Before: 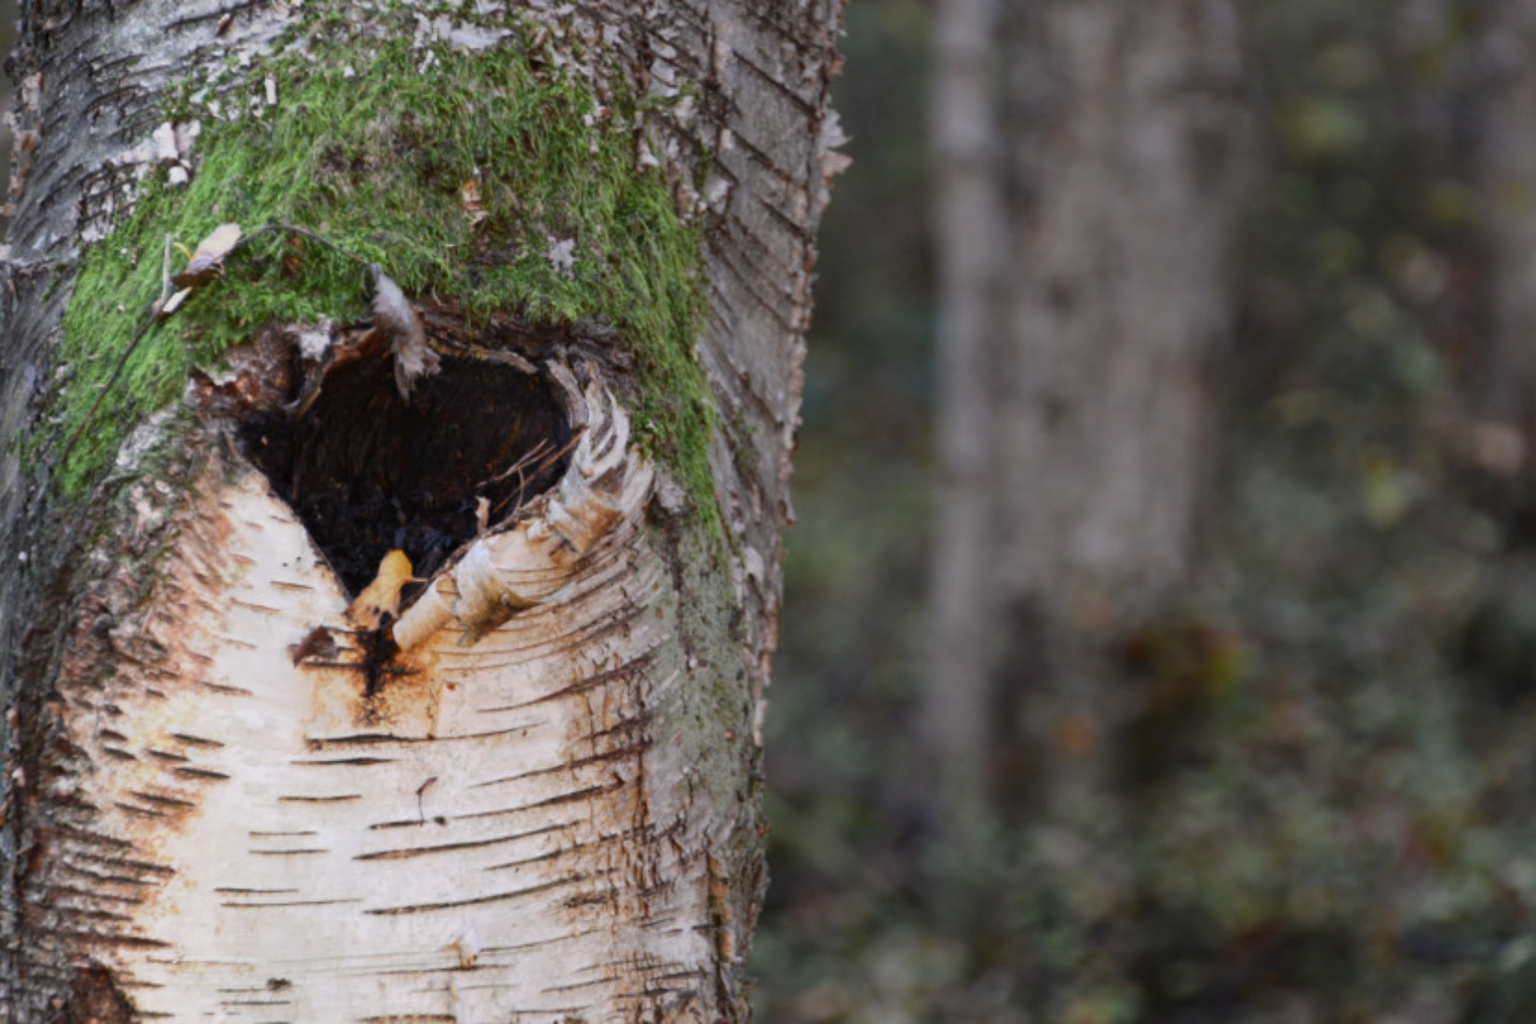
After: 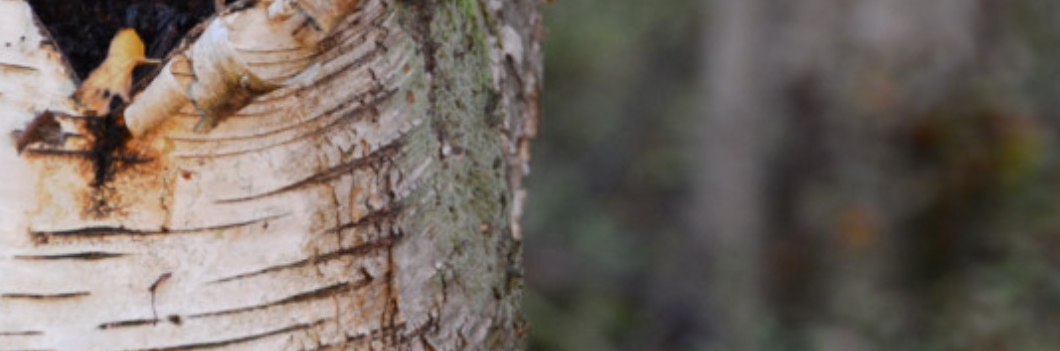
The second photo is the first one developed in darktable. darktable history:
crop: left 18.112%, top 51.126%, right 17.624%, bottom 16.924%
